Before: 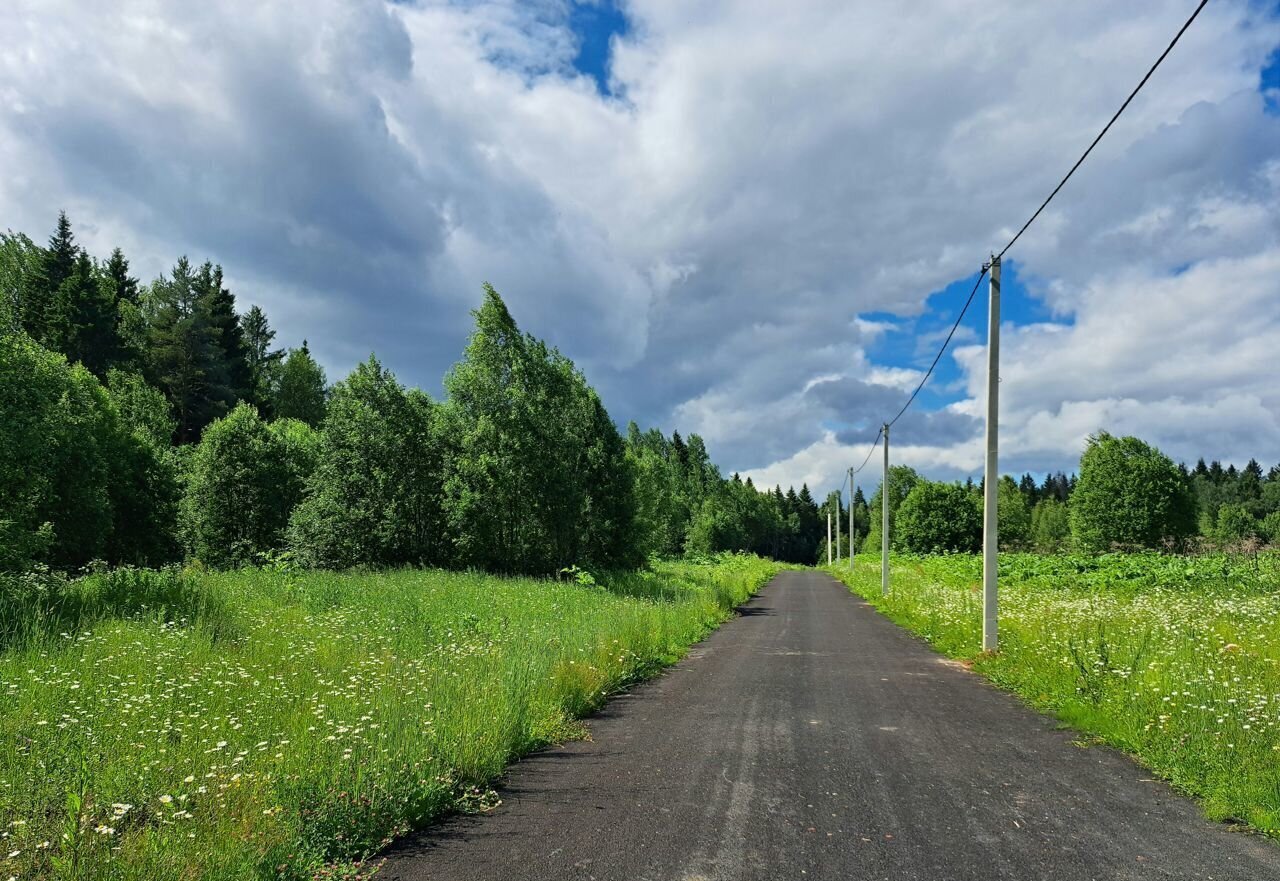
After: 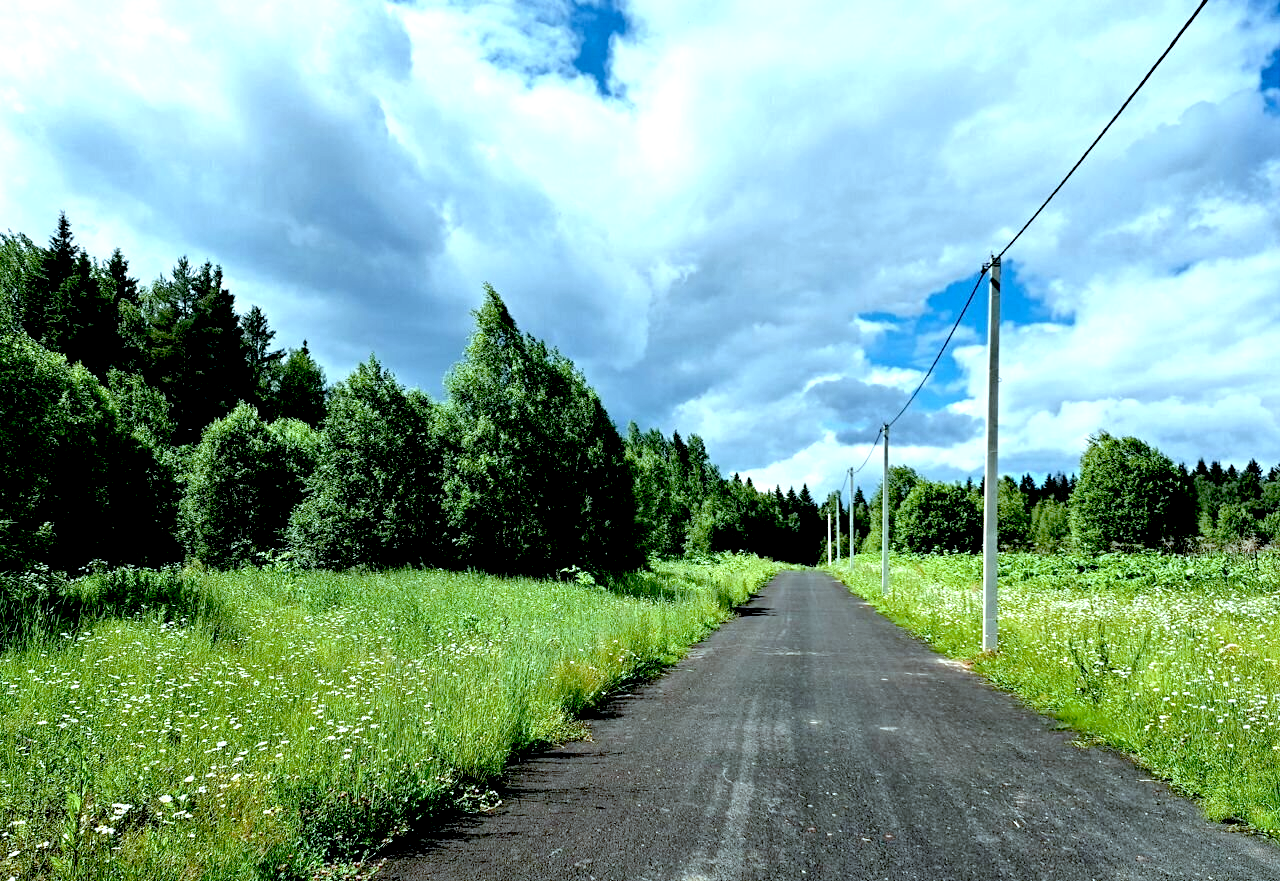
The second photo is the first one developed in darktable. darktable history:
color correction: highlights a* -13.22, highlights b* -17.83, saturation 0.705
exposure: black level correction 0.035, exposure 0.908 EV, compensate highlight preservation false
